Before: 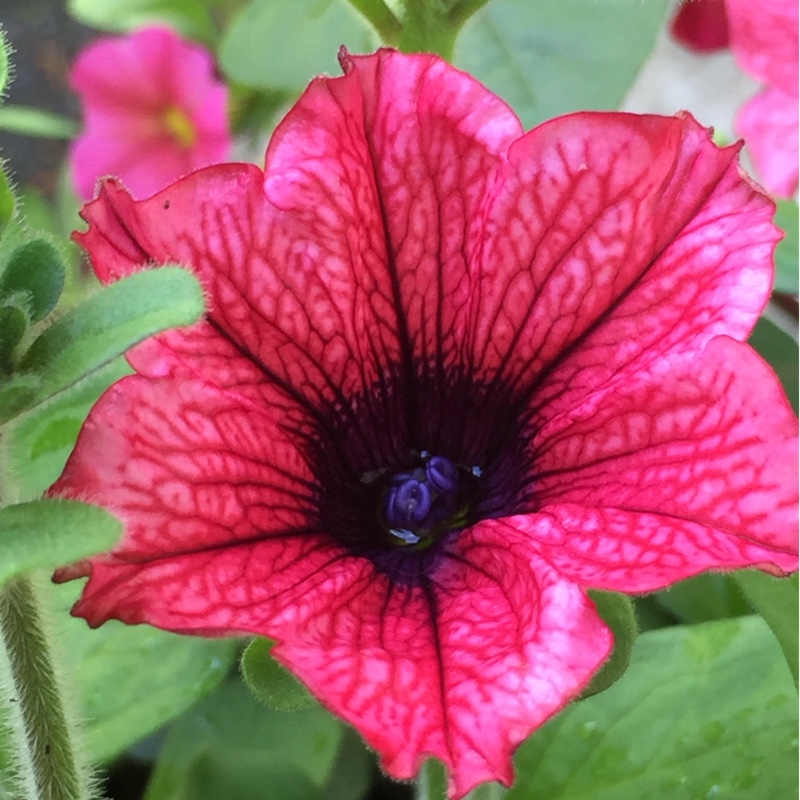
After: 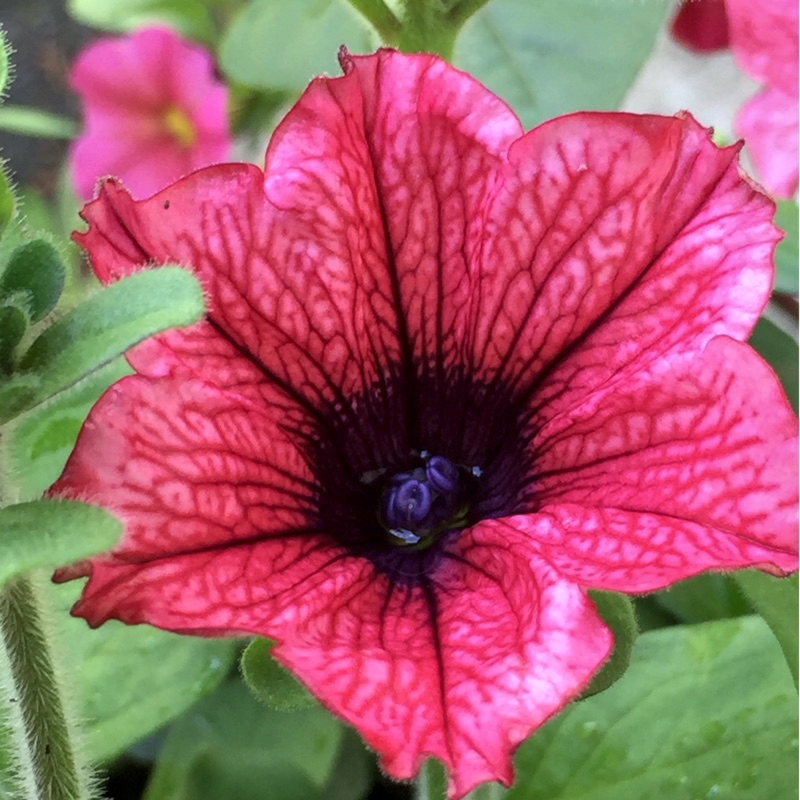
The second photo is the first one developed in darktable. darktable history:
local contrast: on, module defaults
contrast brightness saturation: contrast 0.01, saturation -0.061
